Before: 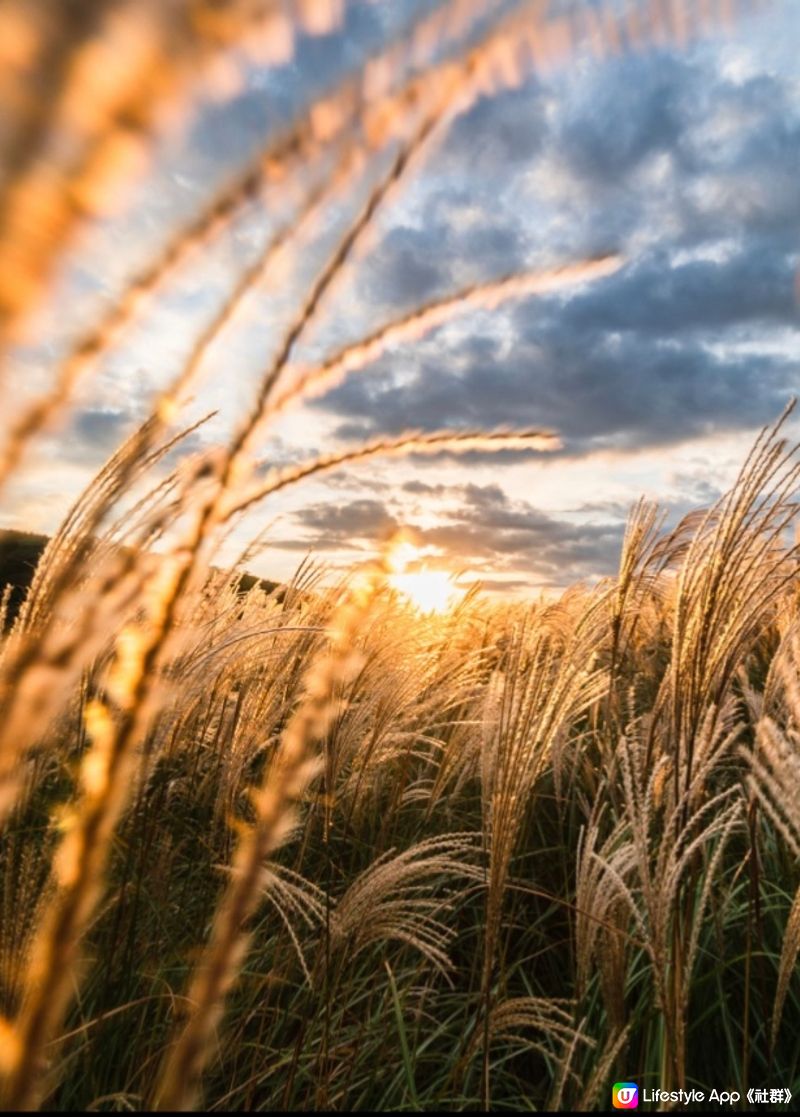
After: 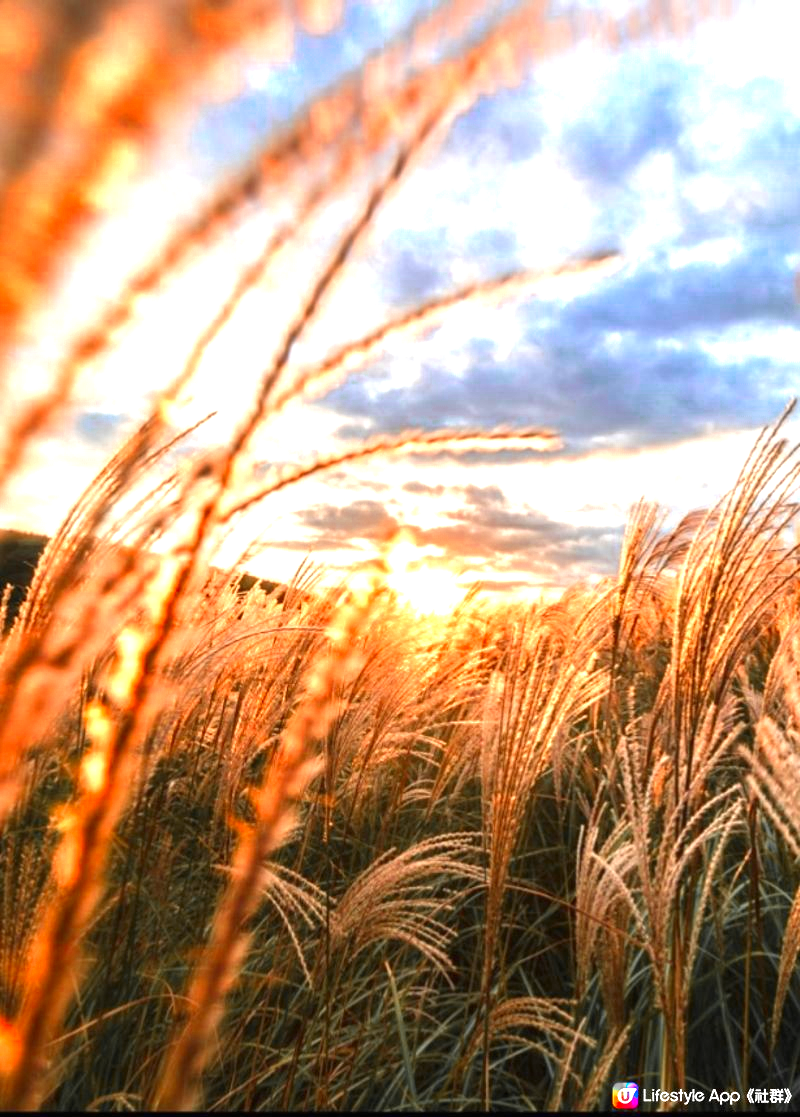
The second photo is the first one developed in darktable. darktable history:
exposure: black level correction 0, exposure 1.1 EV, compensate exposure bias true, compensate highlight preservation false
color zones: curves: ch0 [(0, 0.363) (0.128, 0.373) (0.25, 0.5) (0.402, 0.407) (0.521, 0.525) (0.63, 0.559) (0.729, 0.662) (0.867, 0.471)]; ch1 [(0, 0.515) (0.136, 0.618) (0.25, 0.5) (0.378, 0) (0.516, 0) (0.622, 0.593) (0.737, 0.819) (0.87, 0.593)]; ch2 [(0, 0.529) (0.128, 0.471) (0.282, 0.451) (0.386, 0.662) (0.516, 0.525) (0.633, 0.554) (0.75, 0.62) (0.875, 0.441)]
